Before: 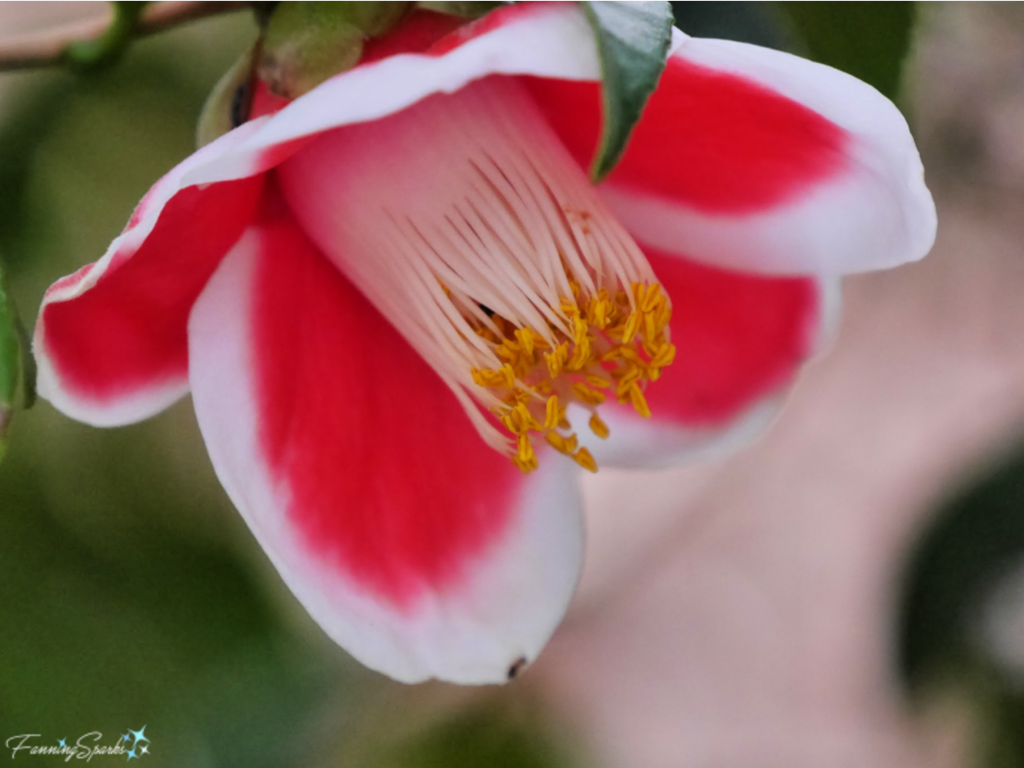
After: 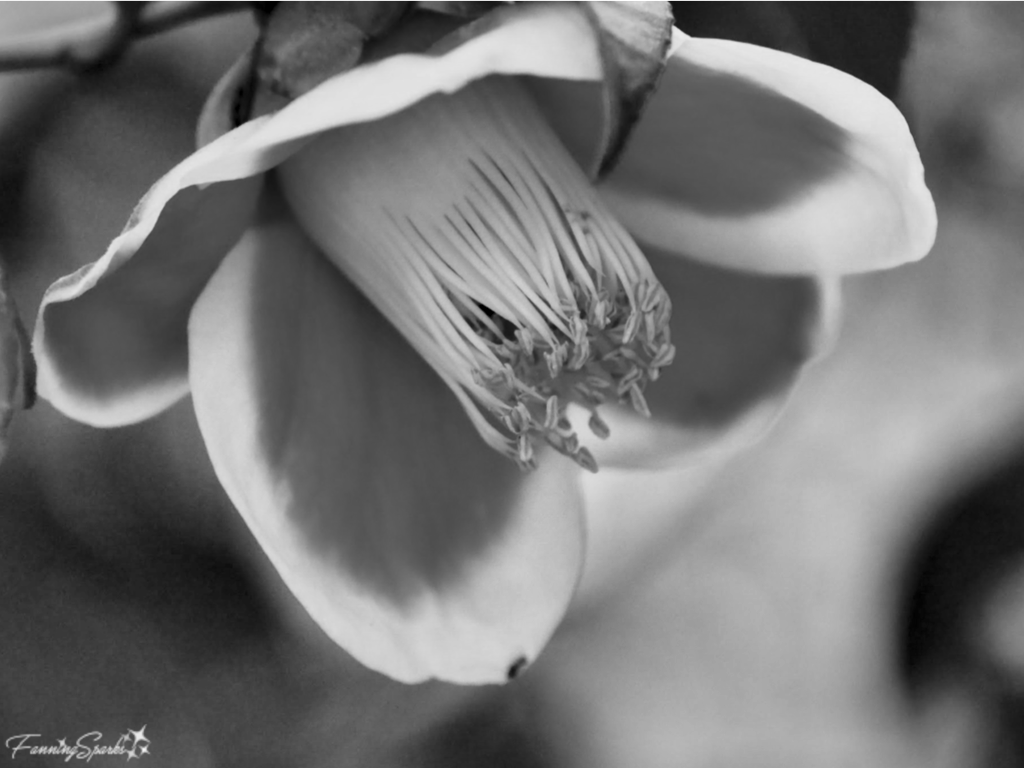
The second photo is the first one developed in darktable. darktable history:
color contrast: green-magenta contrast 0, blue-yellow contrast 0
color balance rgb: linear chroma grading › global chroma 23.15%, perceptual saturation grading › global saturation 28.7%, perceptual saturation grading › mid-tones 12.04%, perceptual saturation grading › shadows 10.19%, global vibrance 22.22%
local contrast: mode bilateral grid, contrast 100, coarseness 100, detail 165%, midtone range 0.2
